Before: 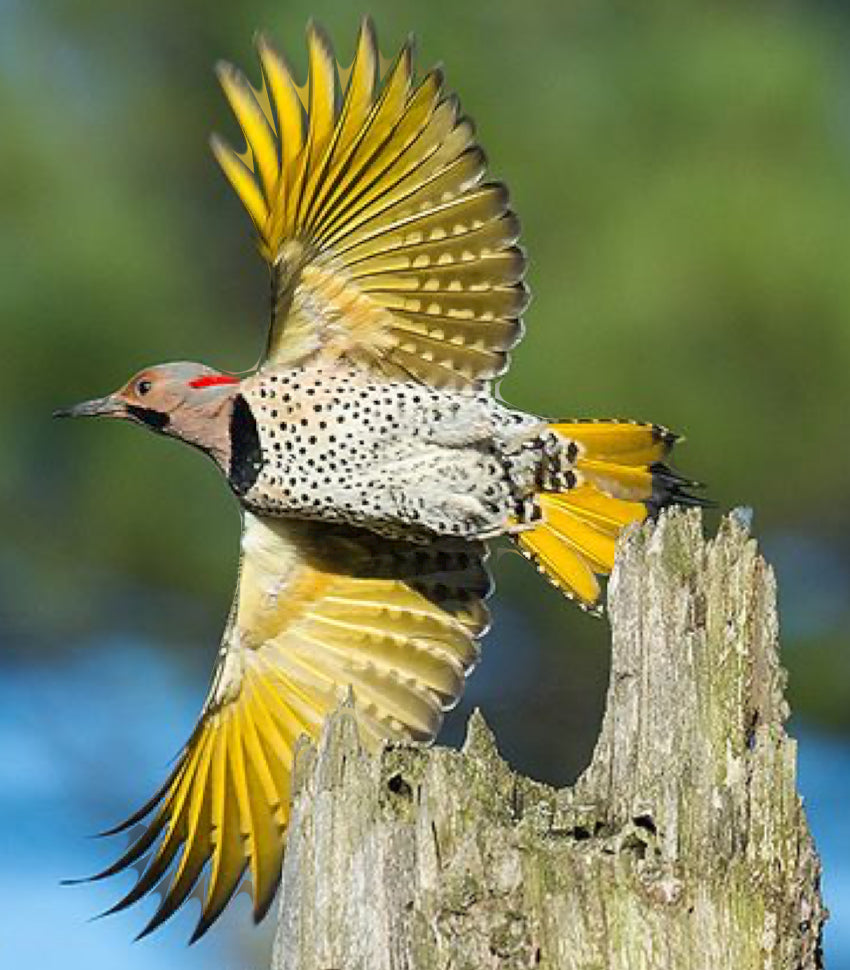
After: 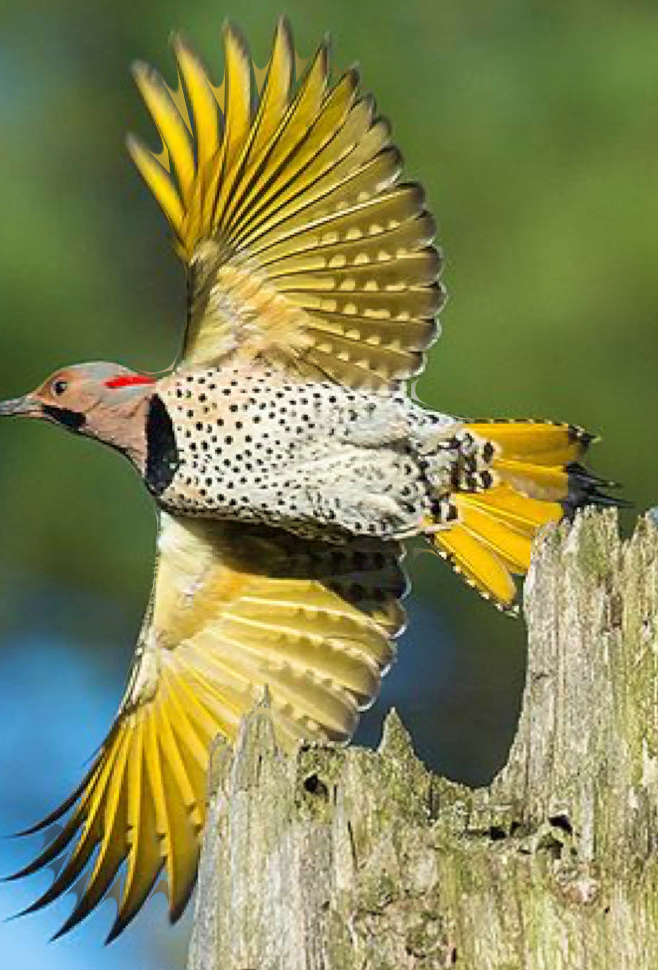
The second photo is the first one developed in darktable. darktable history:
velvia: on, module defaults
crop: left 9.904%, right 12.619%
